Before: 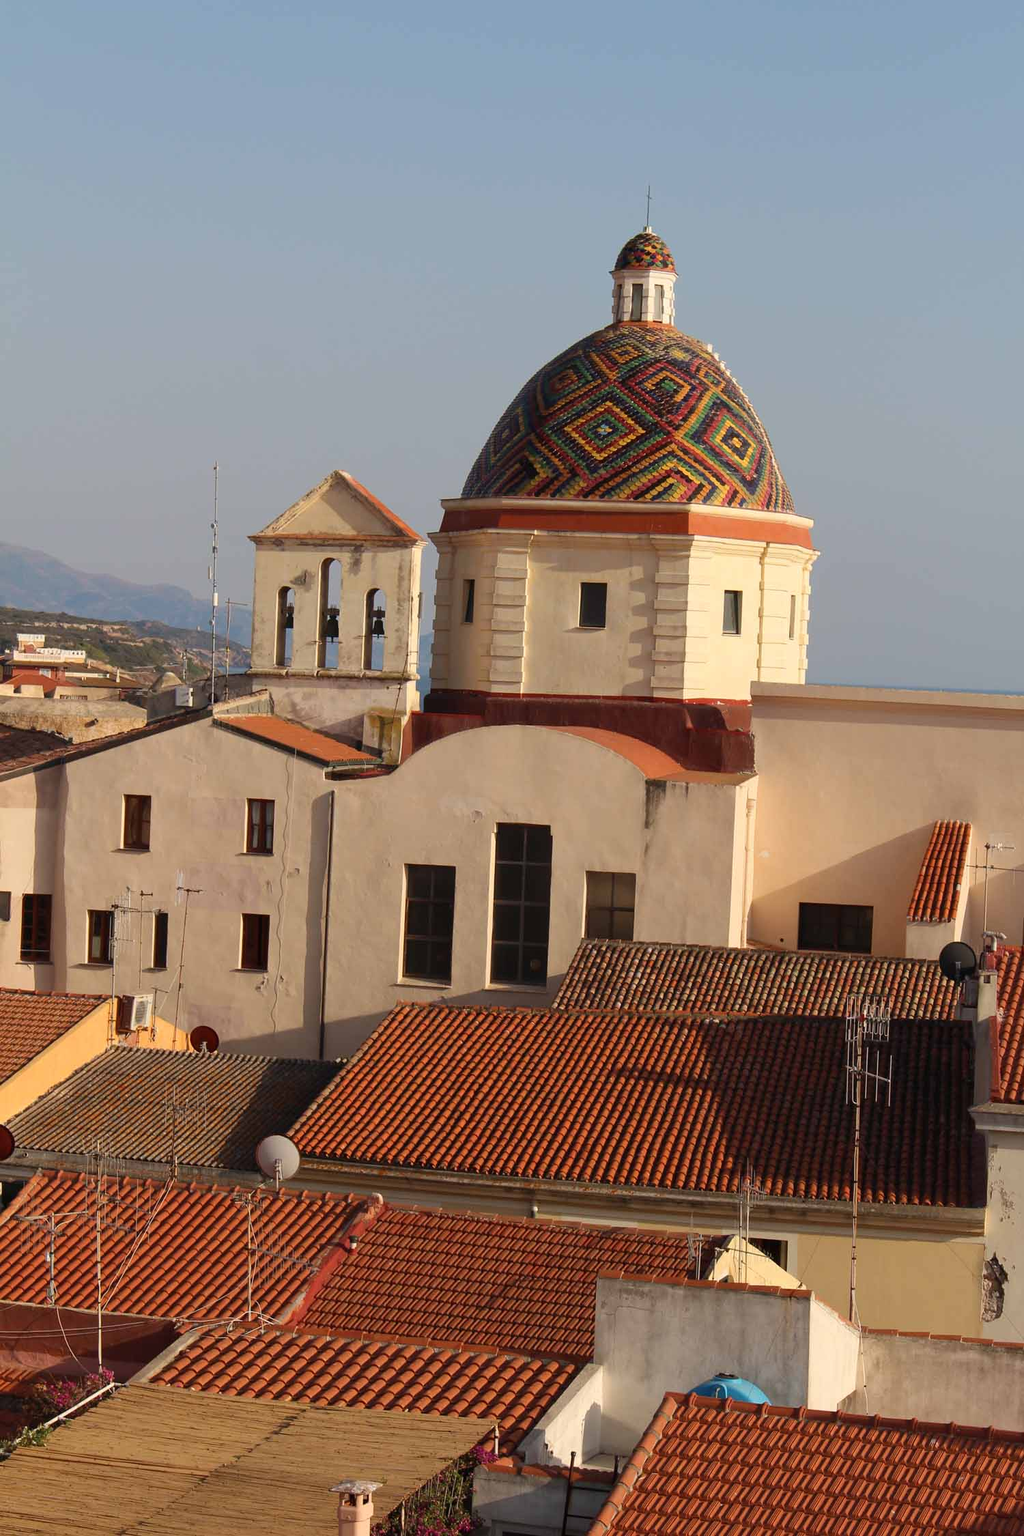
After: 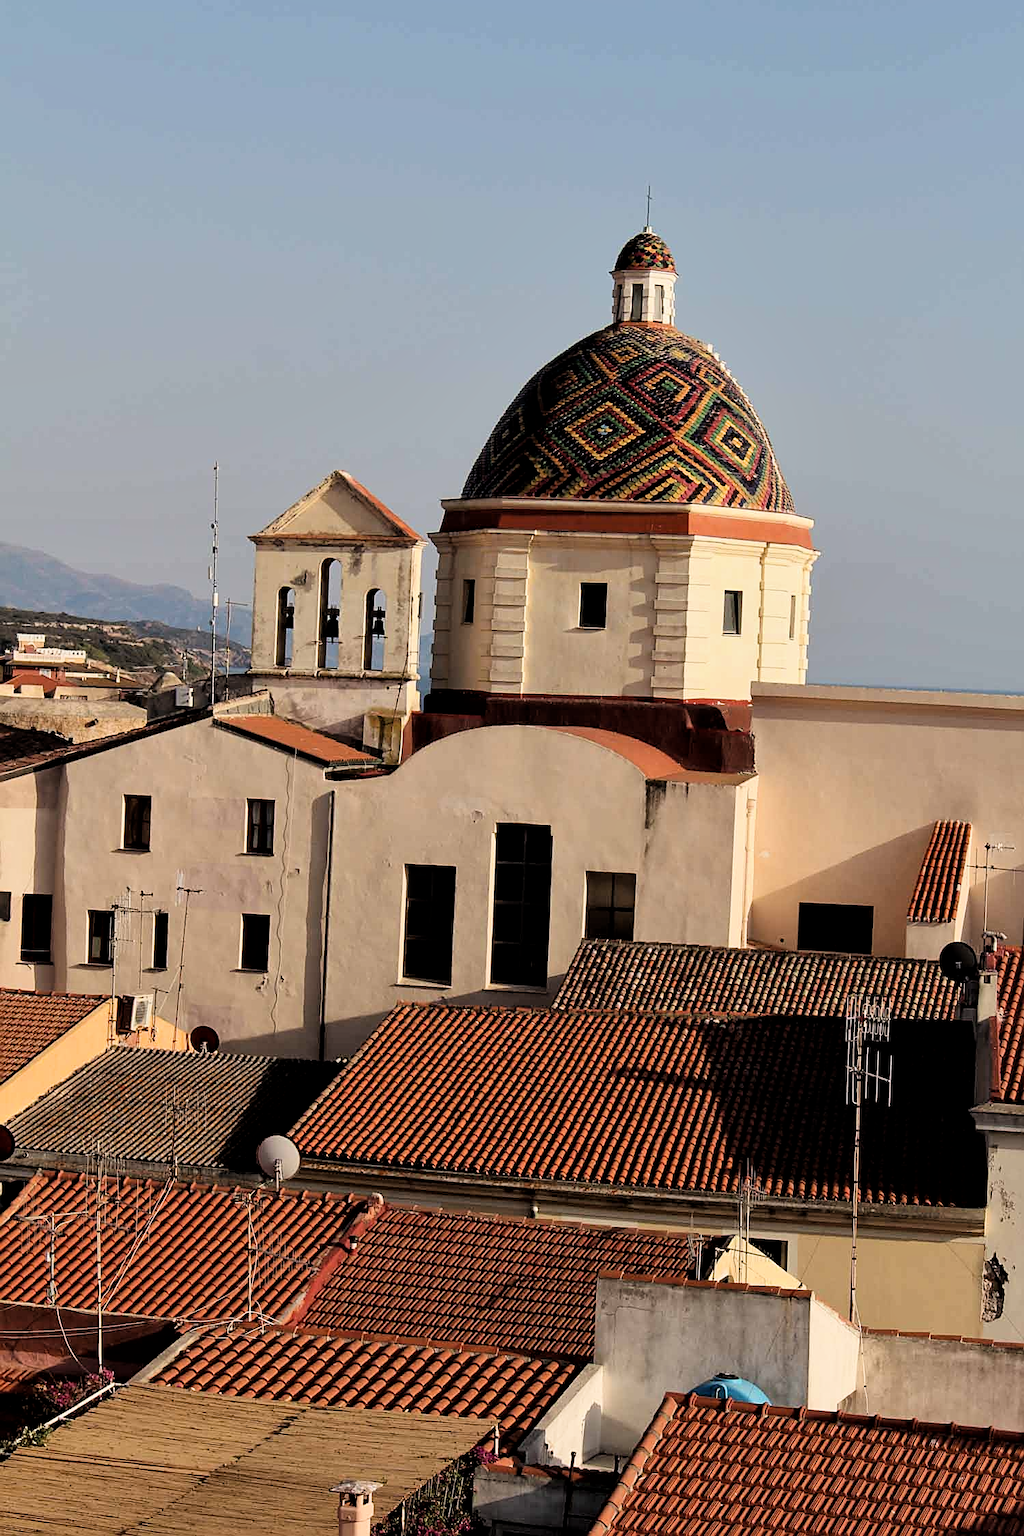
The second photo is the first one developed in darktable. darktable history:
shadows and highlights: shadows 29.61, highlights -30.47, low approximation 0.01, soften with gaussian
filmic rgb: black relative exposure -4 EV, white relative exposure 3 EV, hardness 3.02, contrast 1.4
sharpen: on, module defaults
white balance: red 1, blue 1
local contrast: mode bilateral grid, contrast 20, coarseness 50, detail 120%, midtone range 0.2
